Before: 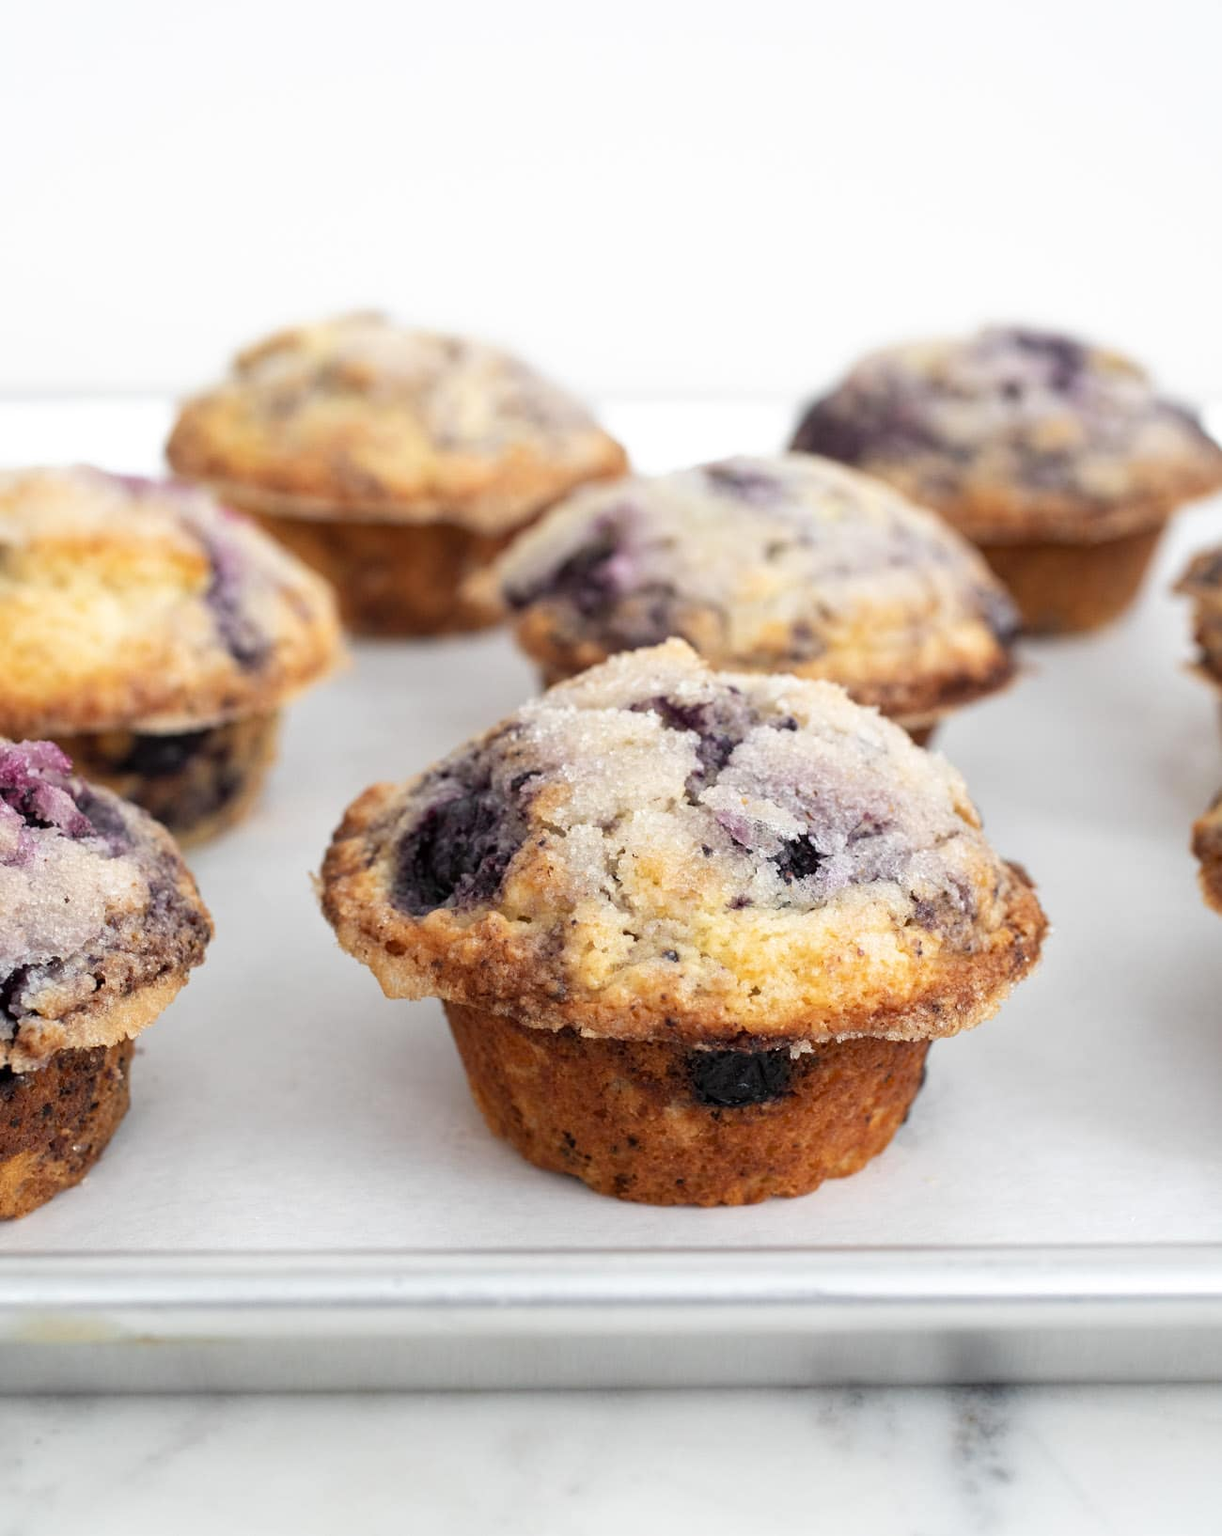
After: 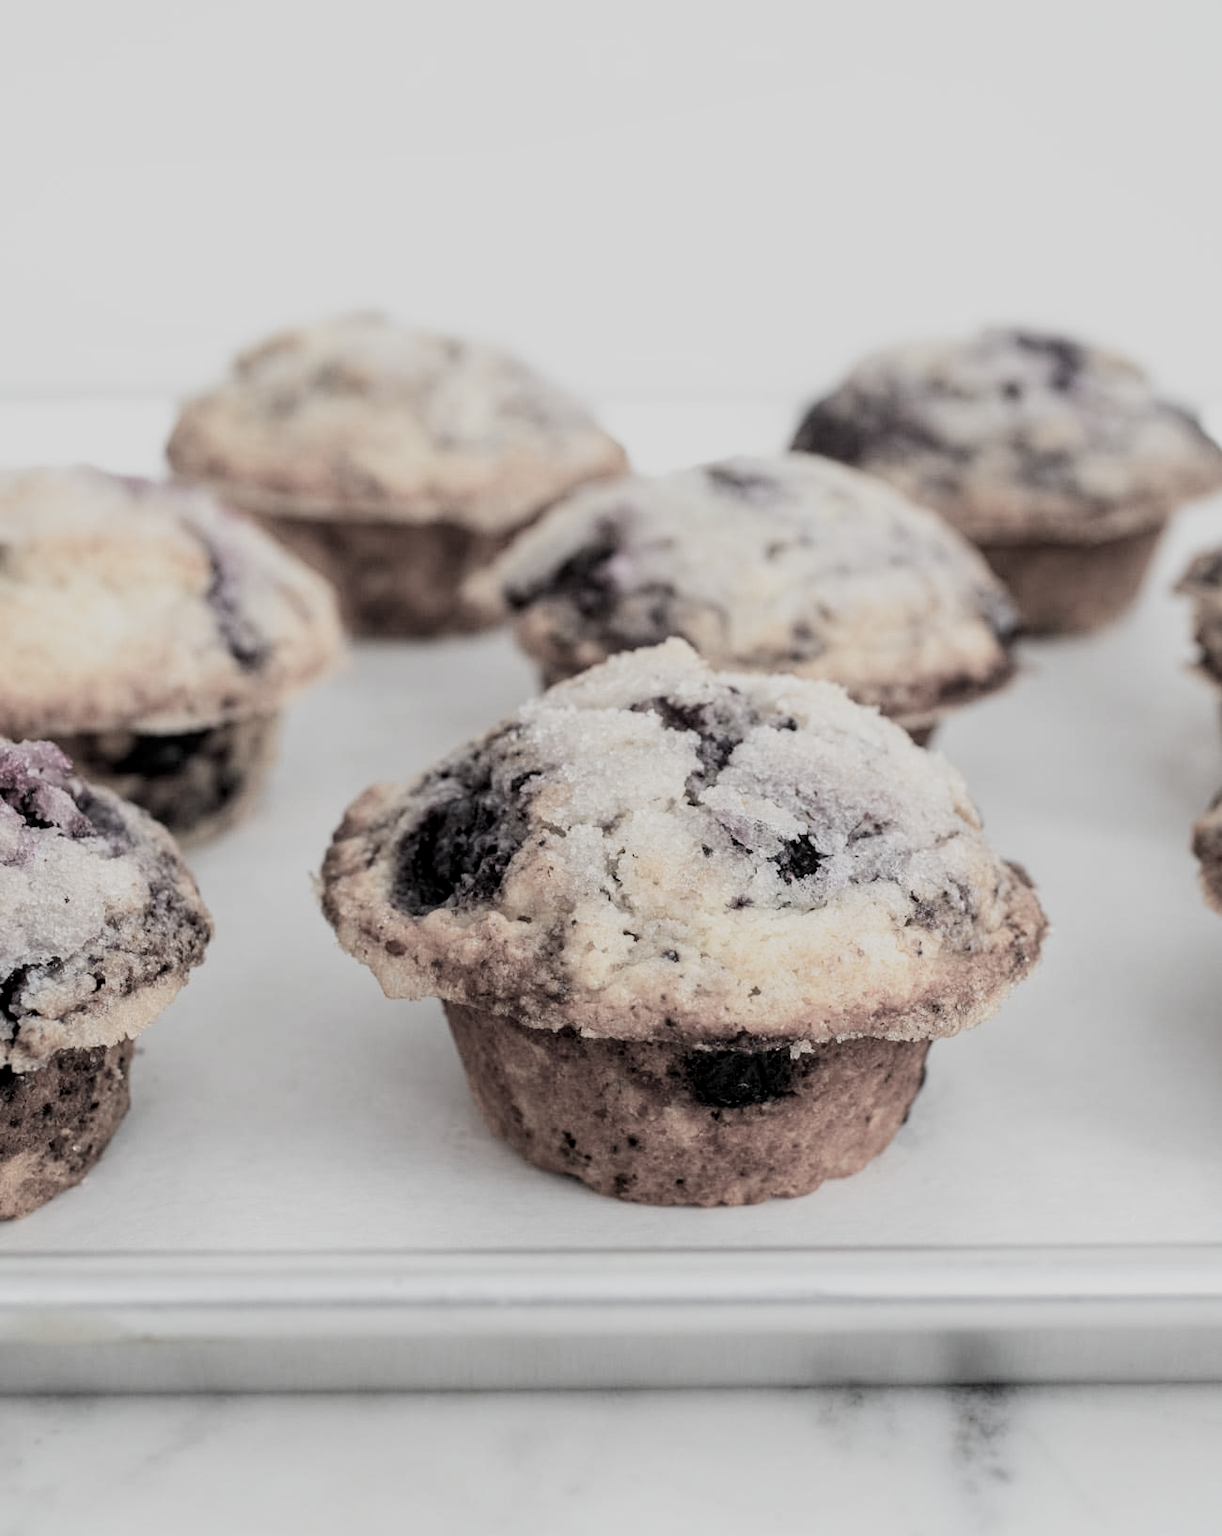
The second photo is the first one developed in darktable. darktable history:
filmic rgb: black relative exposure -7.65 EV, white relative exposure 3.99 EV, hardness 4.01, contrast 1.098, highlights saturation mix -30.87%, color science v5 (2021), contrast in shadows safe, contrast in highlights safe
local contrast: on, module defaults
